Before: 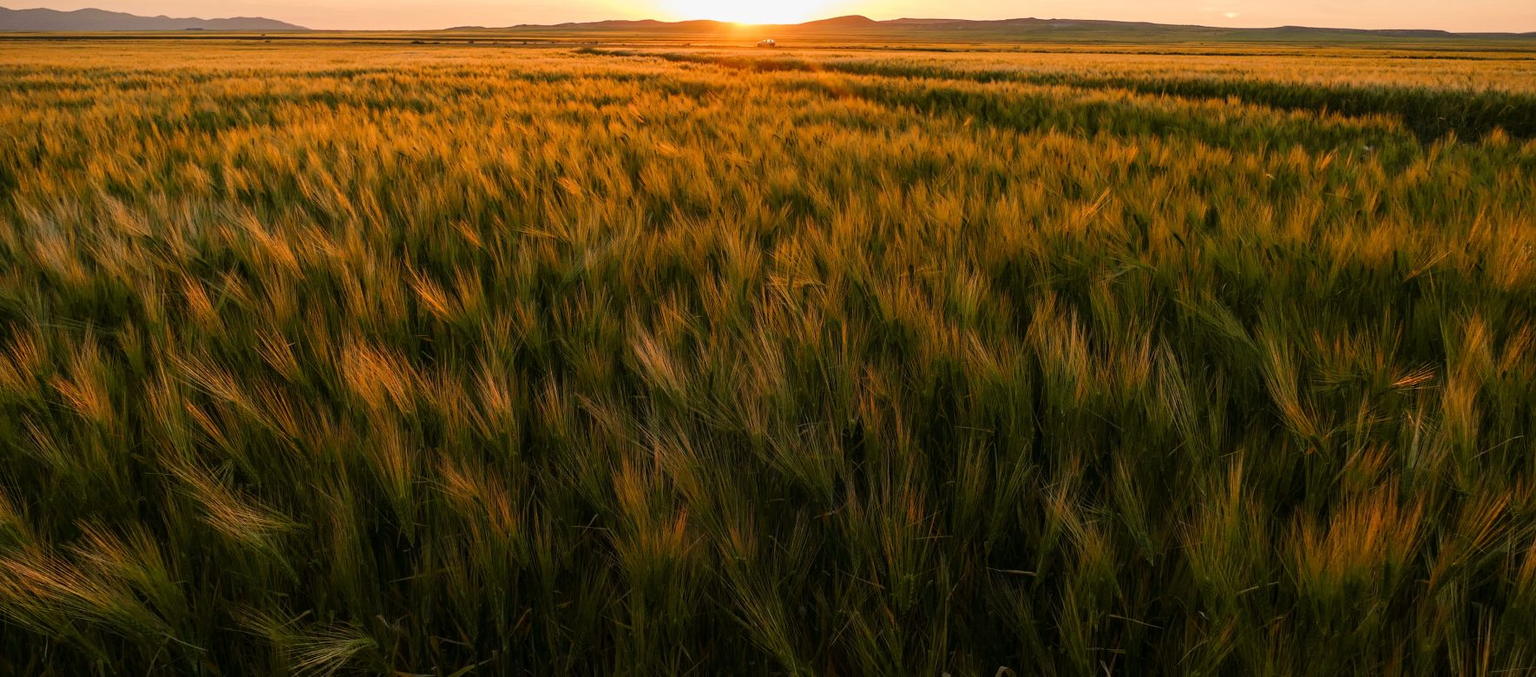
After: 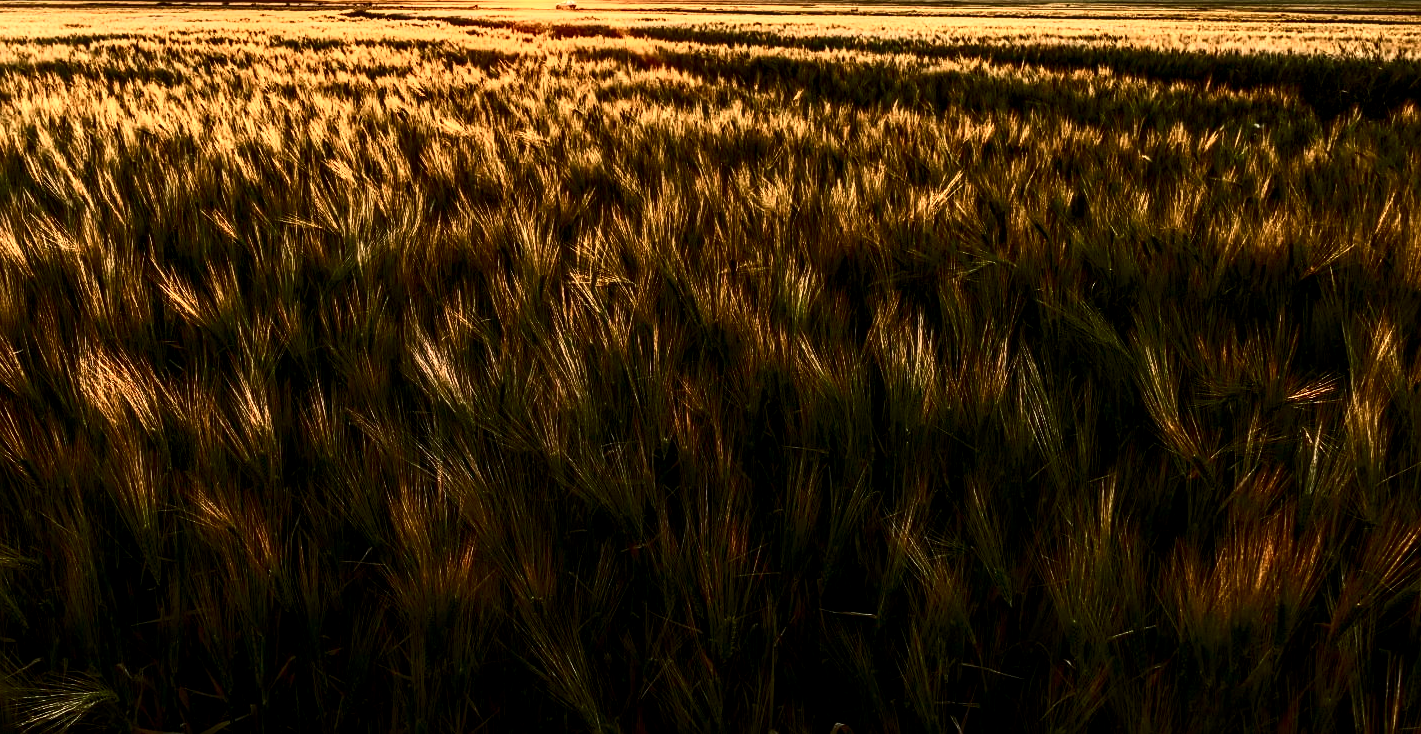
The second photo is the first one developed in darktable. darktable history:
sharpen: on, module defaults
contrast brightness saturation: contrast 0.93, brightness 0.2
local contrast: detail 150%
crop and rotate: left 17.959%, top 5.771%, right 1.742%
